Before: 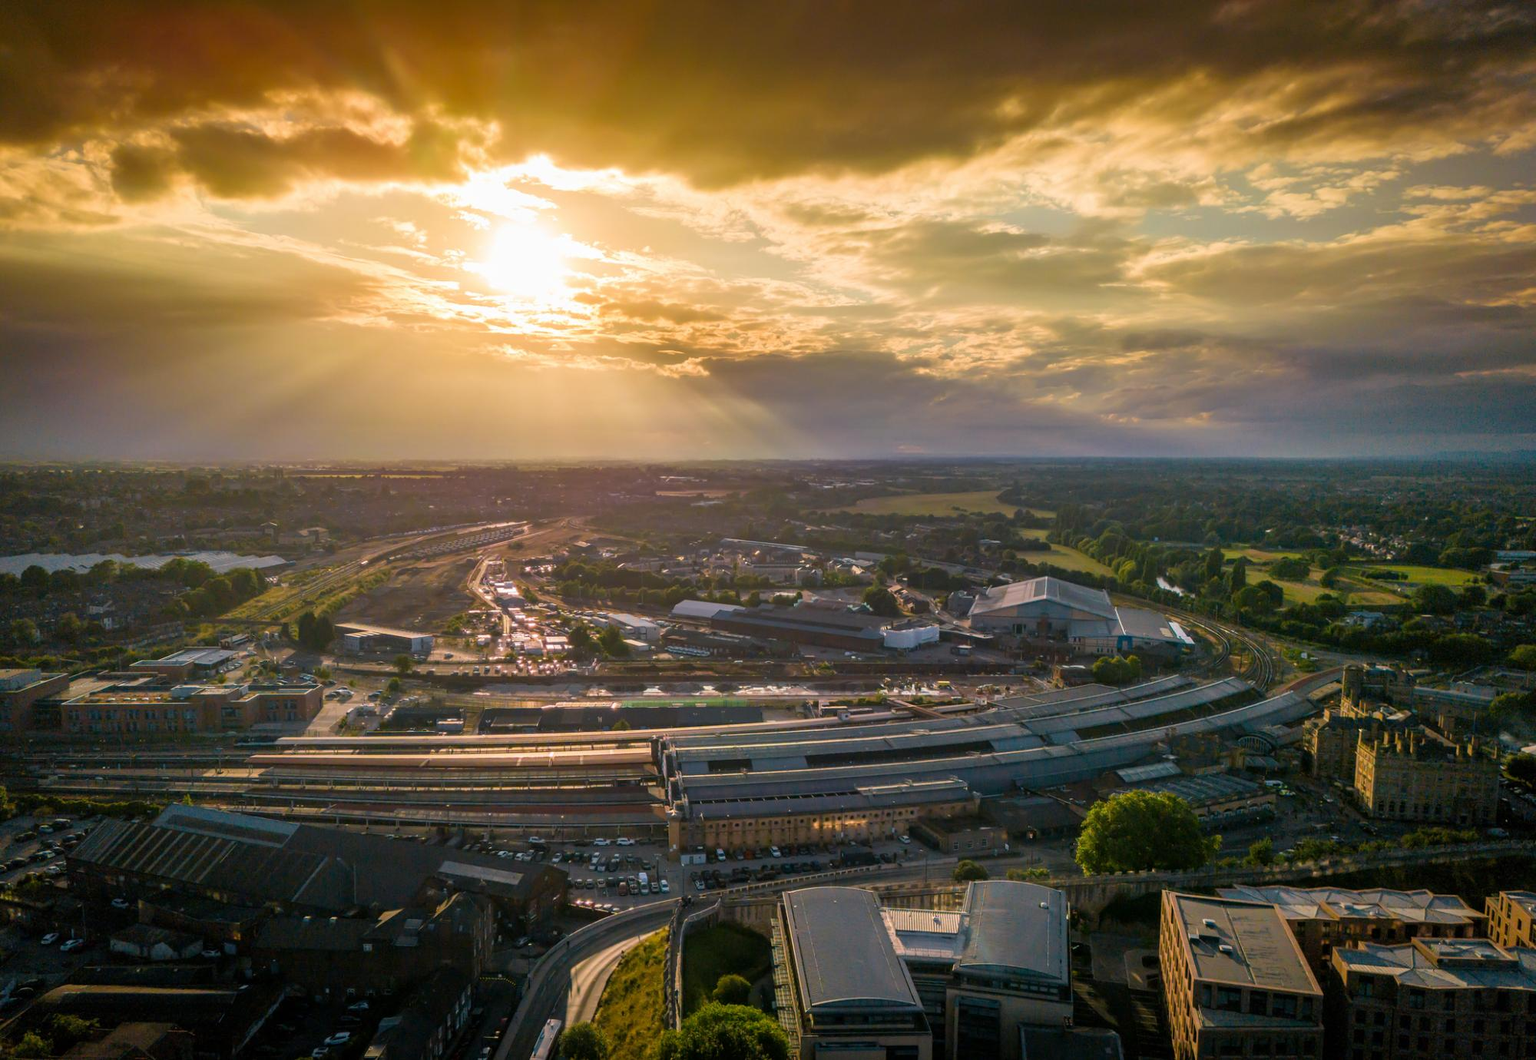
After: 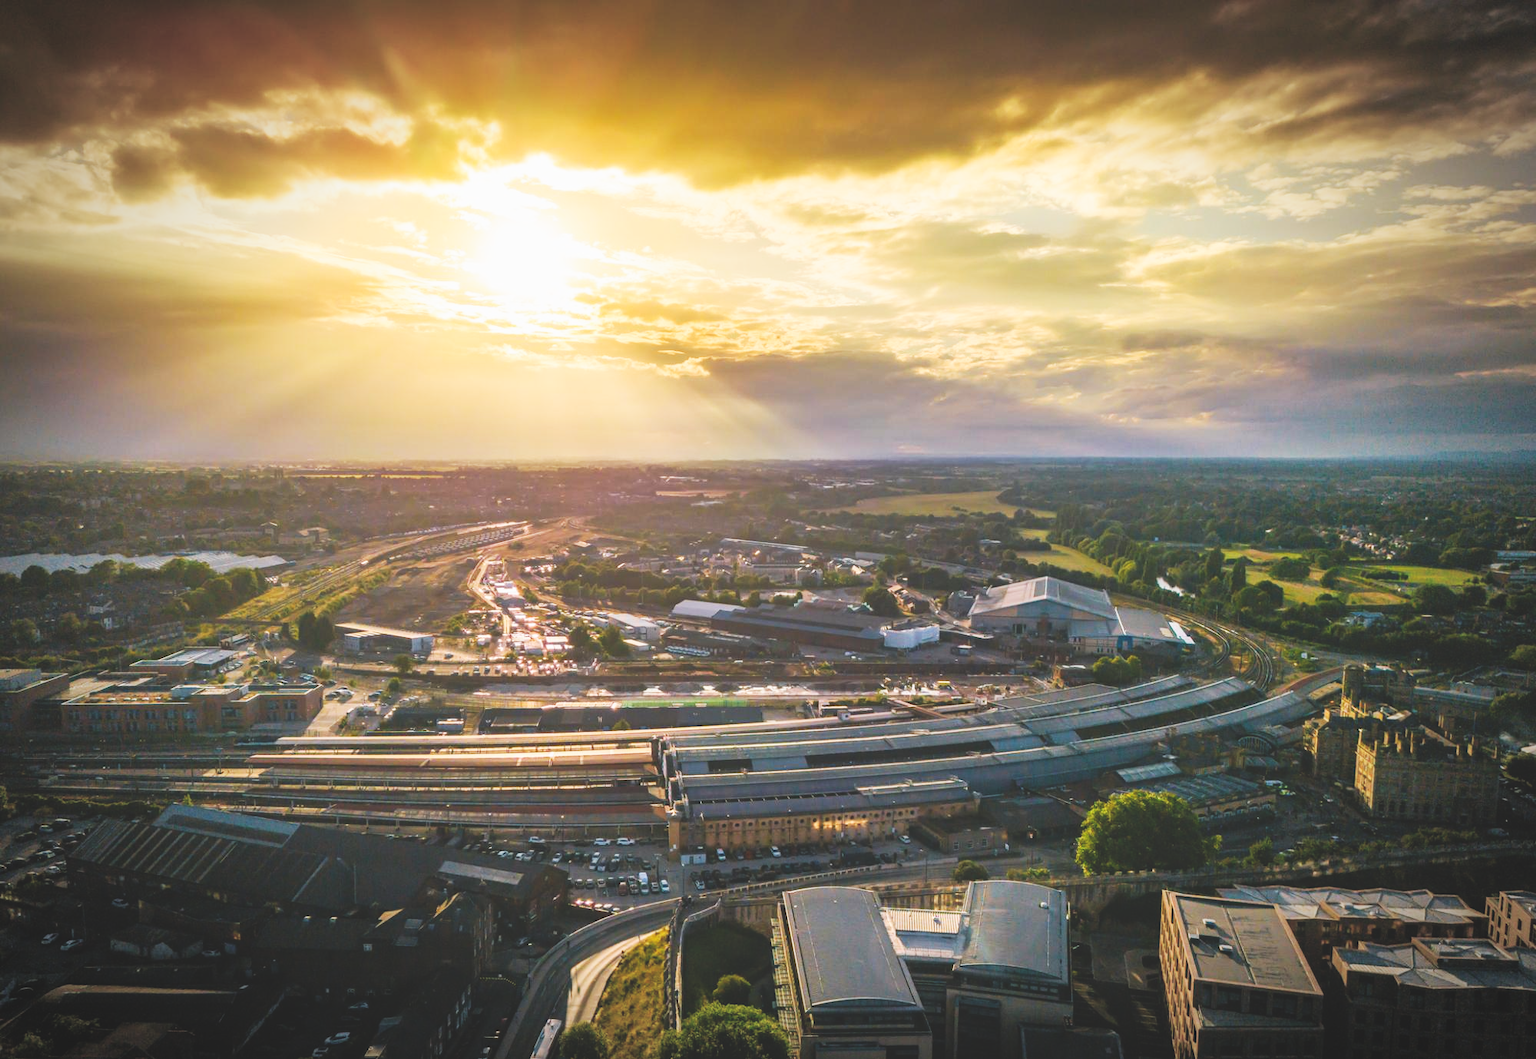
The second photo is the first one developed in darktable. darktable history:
tone equalizer: edges refinement/feathering 500, mask exposure compensation -1.57 EV, preserve details no
exposure: black level correction -0.036, exposure -0.497 EV, compensate highlight preservation false
vignetting: automatic ratio true
base curve: curves: ch0 [(0, 0) (0.007, 0.004) (0.027, 0.03) (0.046, 0.07) (0.207, 0.54) (0.442, 0.872) (0.673, 0.972) (1, 1)], preserve colors none
